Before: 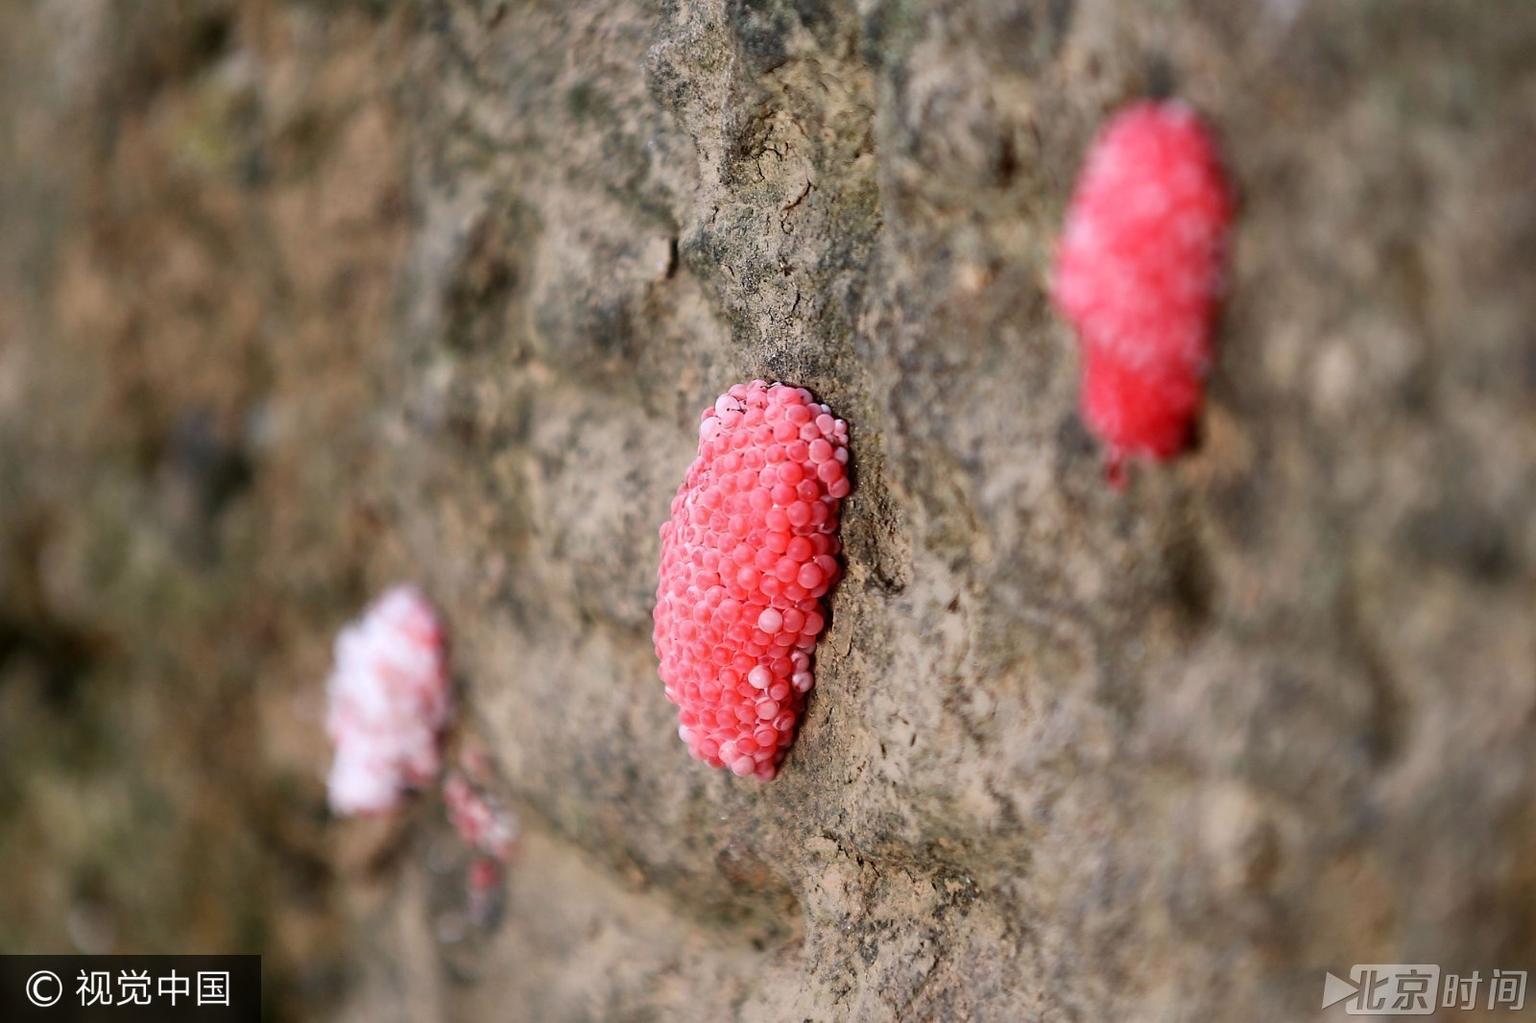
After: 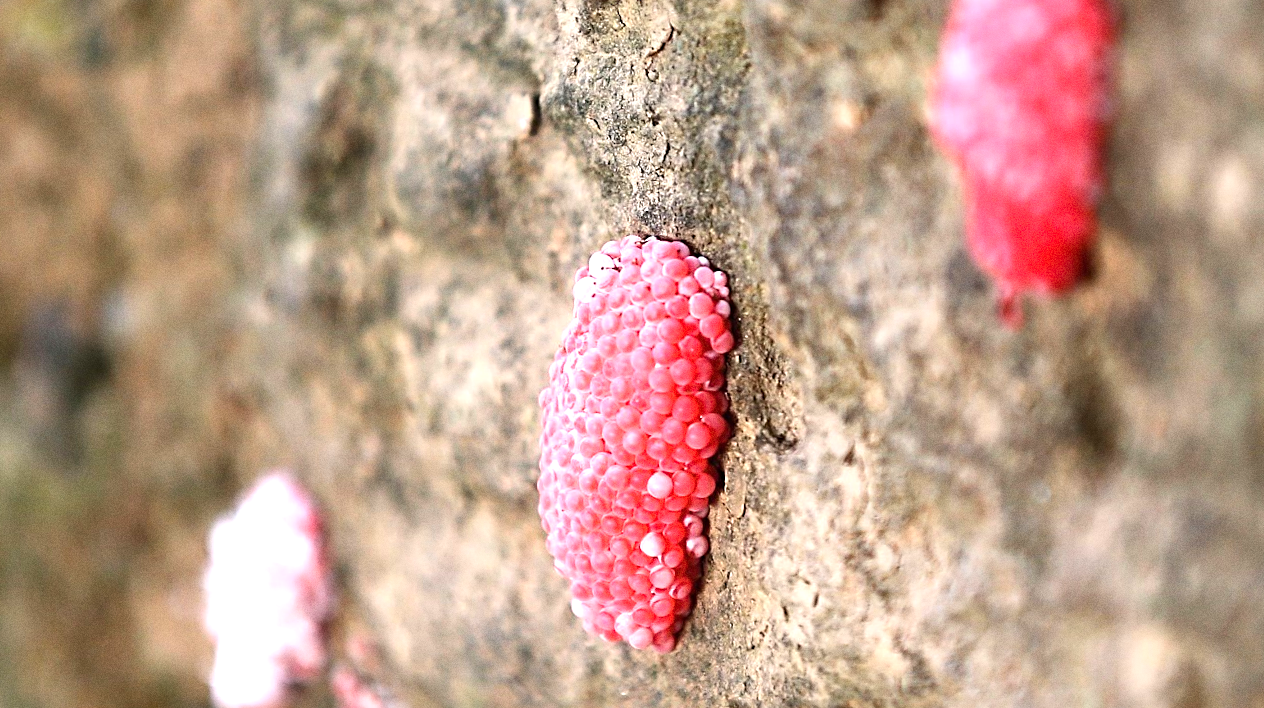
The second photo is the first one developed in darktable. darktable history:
contrast equalizer: octaves 7, y [[0.502, 0.505, 0.512, 0.529, 0.564, 0.588], [0.5 ×6], [0.502, 0.505, 0.512, 0.529, 0.564, 0.588], [0, 0.001, 0.001, 0.004, 0.008, 0.011], [0, 0.001, 0.001, 0.004, 0.008, 0.011]], mix -1
crop: left 7.856%, top 11.836%, right 10.12%, bottom 15.387%
sharpen: radius 2.817, amount 0.715
rotate and perspective: rotation -3.52°, crop left 0.036, crop right 0.964, crop top 0.081, crop bottom 0.919
exposure: black level correction 0, exposure 1 EV, compensate exposure bias true, compensate highlight preservation false
grain: on, module defaults
color balance rgb: perceptual saturation grading › global saturation 3.7%, global vibrance 5.56%, contrast 3.24%
